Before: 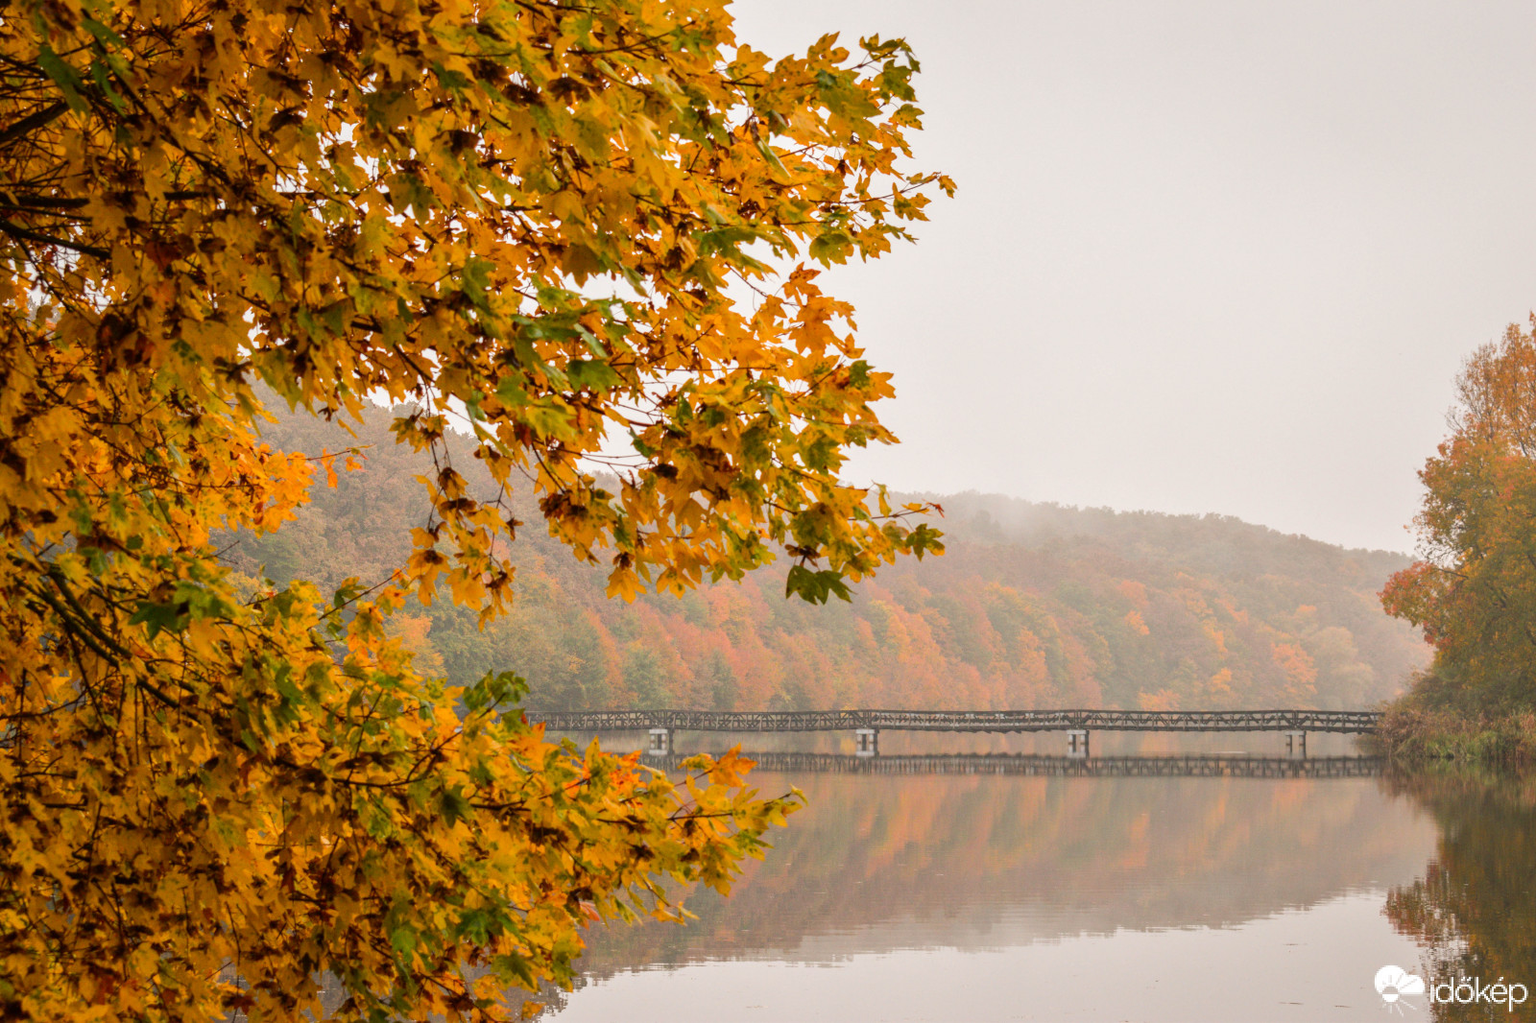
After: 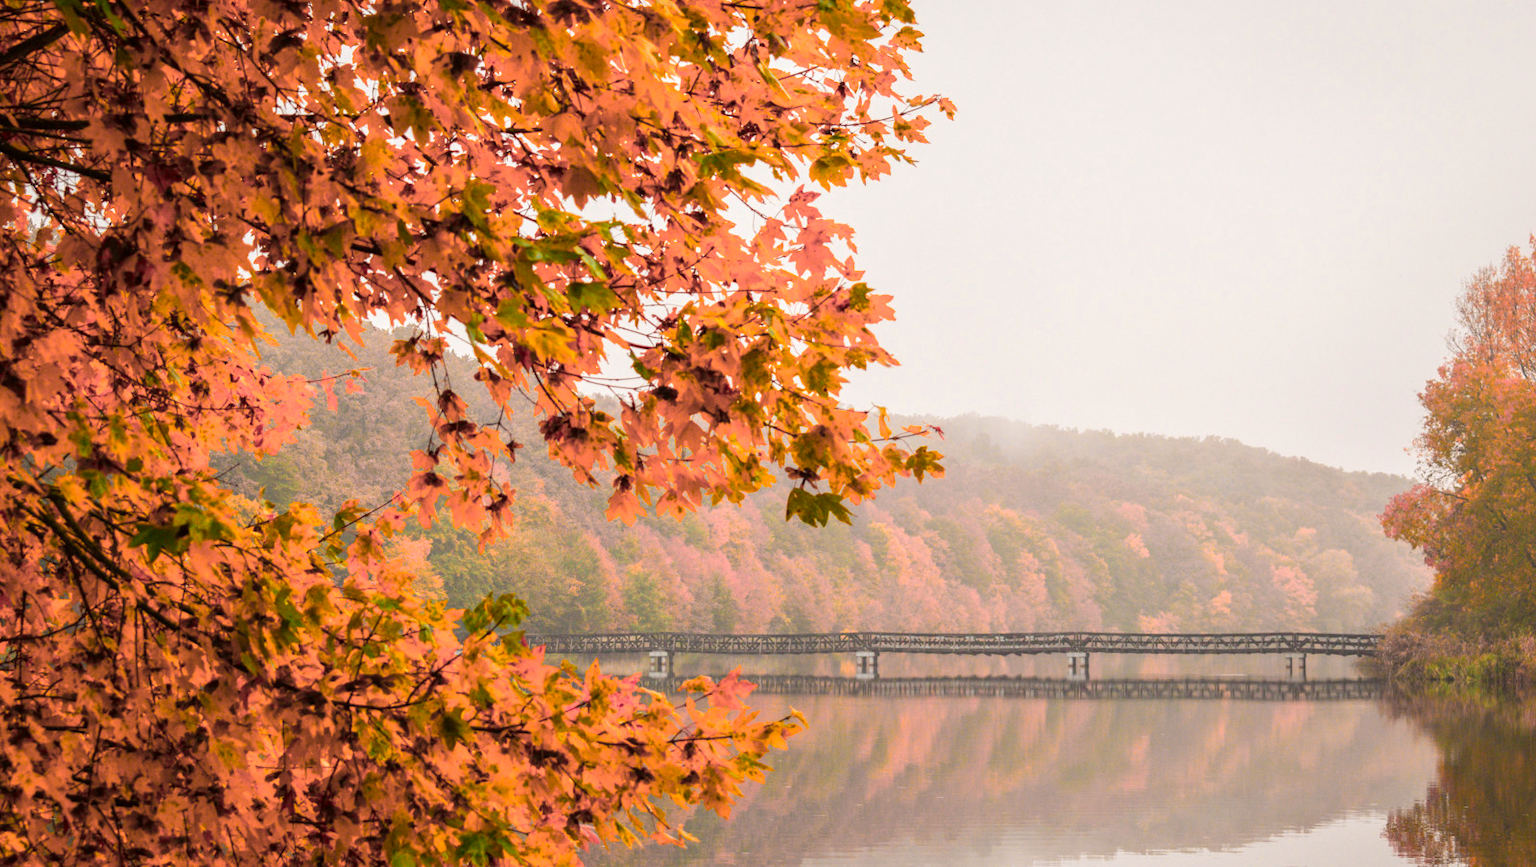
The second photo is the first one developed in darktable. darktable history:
color balance rgb: shadows lift › chroma 3.238%, shadows lift › hue 280.93°, perceptual saturation grading › global saturation 0.495%, global vibrance 20%
shadows and highlights: radius 95.36, shadows -15.25, white point adjustment 0.25, highlights 32.43, compress 48.27%, highlights color adjustment 42.73%, soften with gaussian
color zones: curves: ch0 [(0.257, 0.558) (0.75, 0.565)]; ch1 [(0.004, 0.857) (0.14, 0.416) (0.257, 0.695) (0.442, 0.032) (0.736, 0.266) (0.891, 0.741)]; ch2 [(0, 0.623) (0.112, 0.436) (0.271, 0.474) (0.516, 0.64) (0.743, 0.286)]
crop: top 7.607%, bottom 7.552%
